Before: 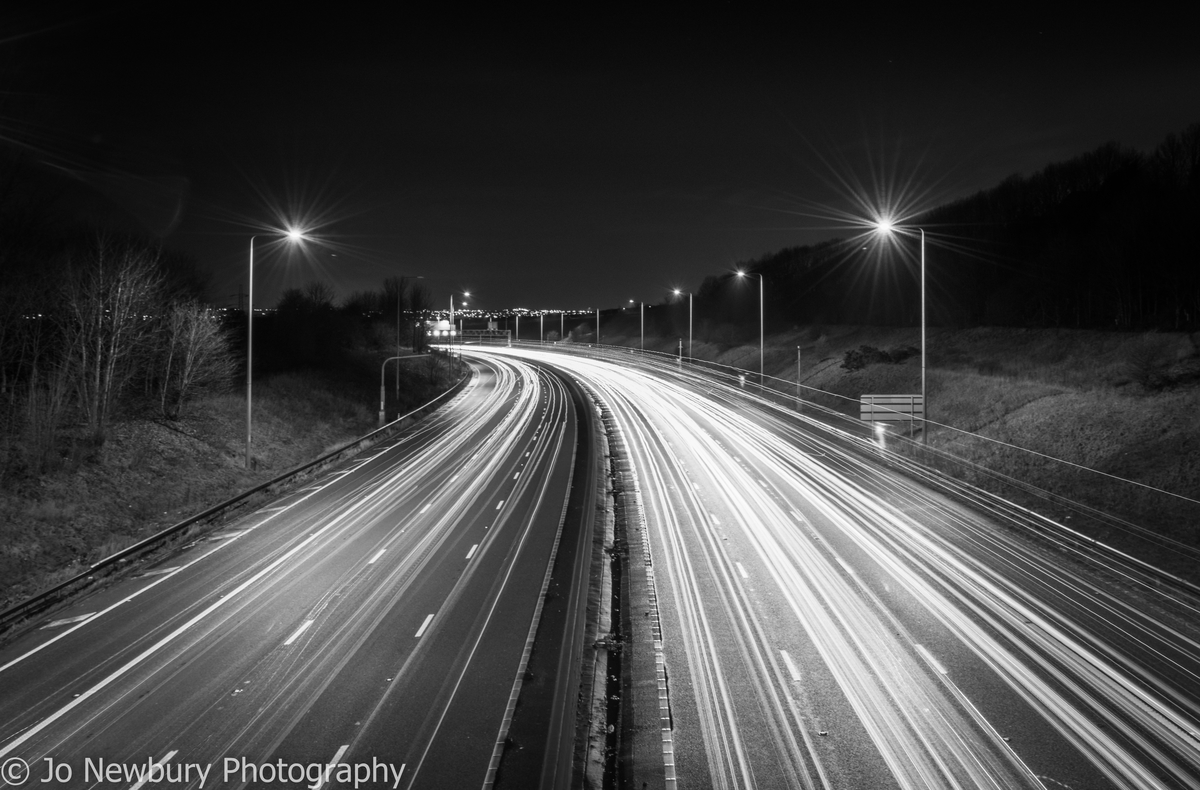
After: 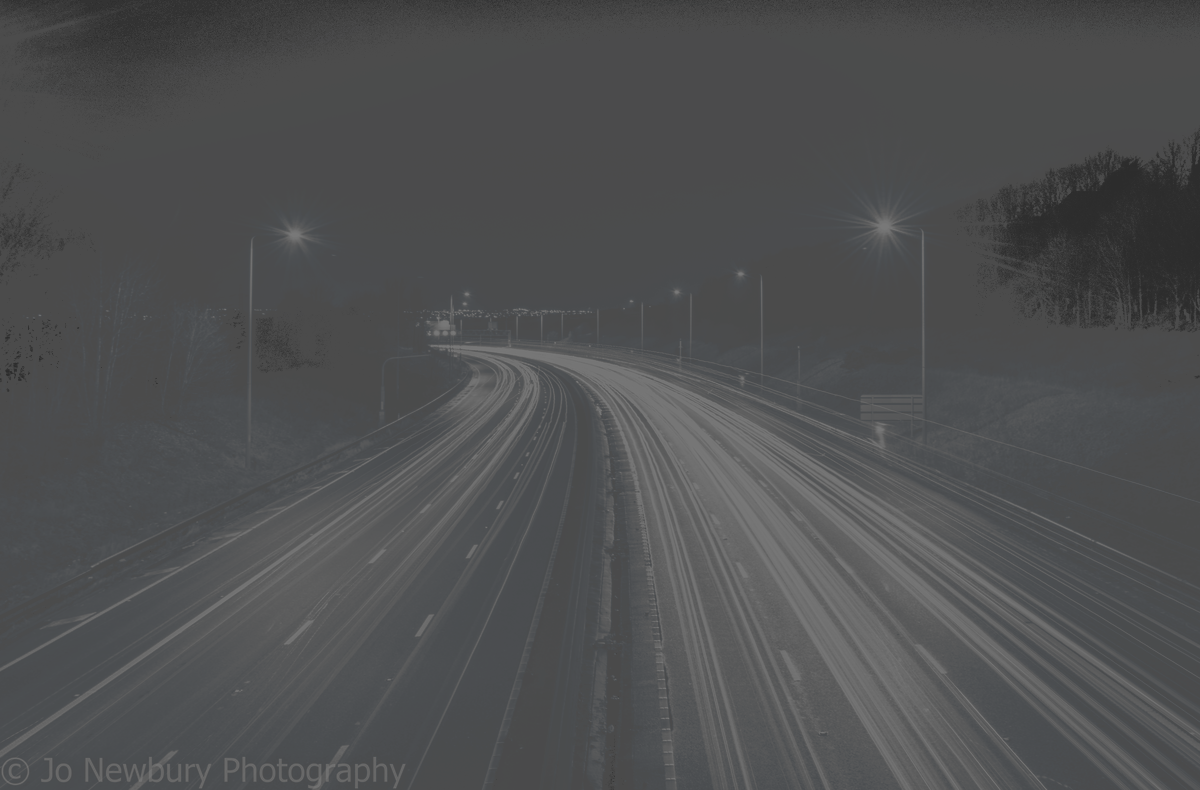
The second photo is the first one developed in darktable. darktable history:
local contrast: highlights 107%, shadows 98%, detail 120%, midtone range 0.2
tone curve: curves: ch0 [(0, 0) (0.003, 0.319) (0.011, 0.319) (0.025, 0.323) (0.044, 0.323) (0.069, 0.327) (0.1, 0.33) (0.136, 0.338) (0.177, 0.348) (0.224, 0.361) (0.277, 0.374) (0.335, 0.398) (0.399, 0.444) (0.468, 0.516) (0.543, 0.595) (0.623, 0.694) (0.709, 0.793) (0.801, 0.883) (0.898, 0.942) (1, 1)], color space Lab, independent channels, preserve colors none
filmic rgb: black relative exposure -7.72 EV, white relative exposure 4.46 EV, hardness 3.75, latitude 38.69%, contrast 0.978, highlights saturation mix 9.93%, shadows ↔ highlights balance 3.95%, add noise in highlights 0.002, preserve chrominance no, color science v3 (2019), use custom middle-gray values true, contrast in highlights soft
color balance rgb: shadows lift › chroma 2.054%, shadows lift › hue 250.01°, perceptual saturation grading › global saturation 30.42%, perceptual brilliance grading › global brilliance -47.636%, contrast -29.452%
